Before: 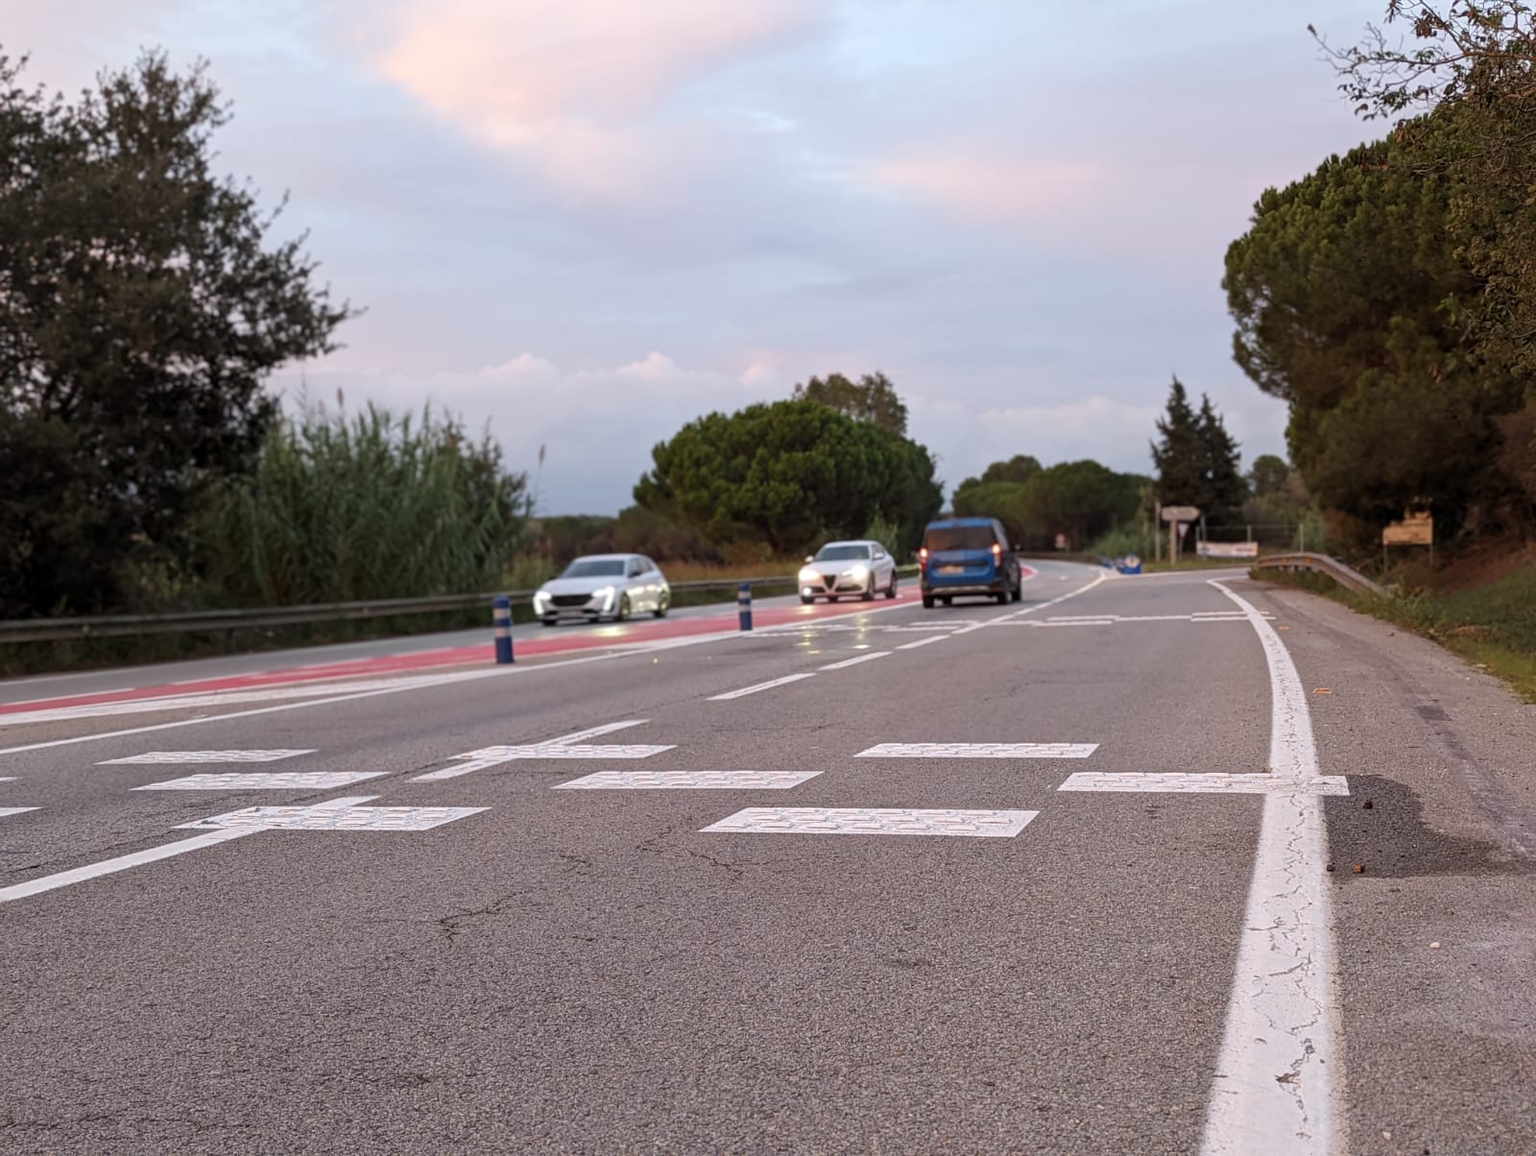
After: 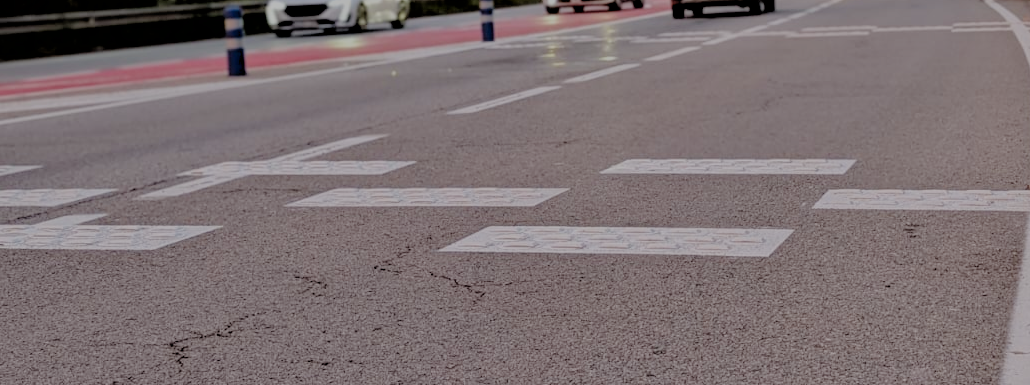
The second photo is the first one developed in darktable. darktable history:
crop: left 18.091%, top 51.13%, right 17.525%, bottom 16.85%
filmic rgb: black relative exposure -4.42 EV, white relative exposure 6.58 EV, hardness 1.85, contrast 0.5
contrast equalizer: octaves 7, y [[0.528, 0.548, 0.563, 0.562, 0.546, 0.526], [0.55 ×6], [0 ×6], [0 ×6], [0 ×6]]
exposure: black level correction 0.006, exposure -0.226 EV, compensate highlight preservation false
